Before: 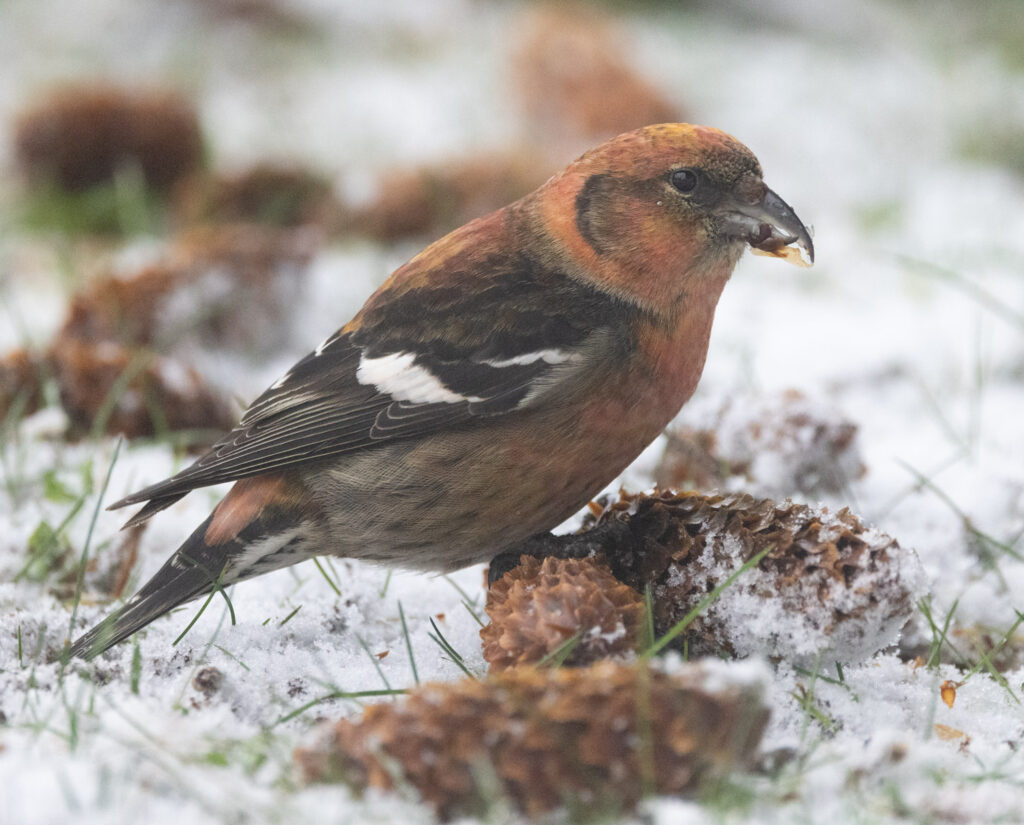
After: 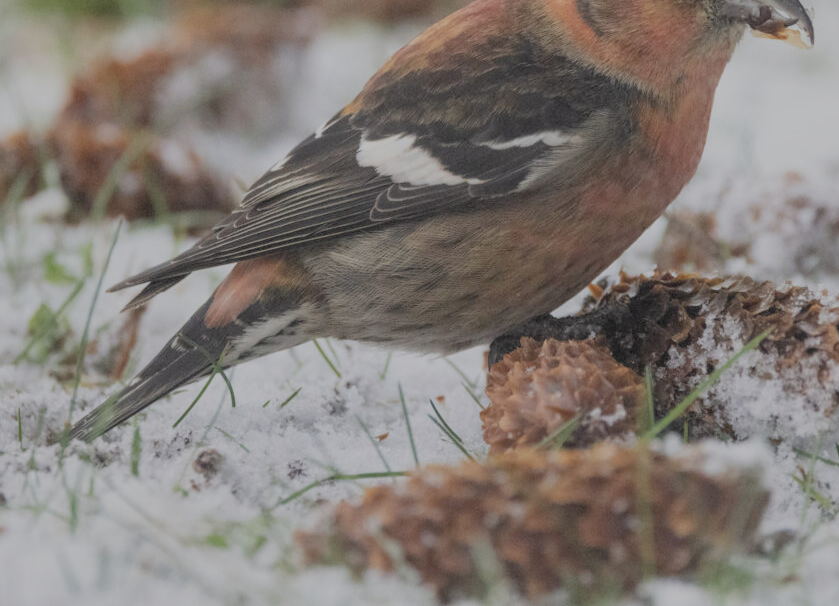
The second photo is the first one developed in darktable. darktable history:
crop: top 26.431%, right 18.016%
local contrast: highlights 55%, shadows 52%, detail 130%, midtone range 0.45
filmic rgb: middle gray luminance 2.55%, black relative exposure -9.91 EV, white relative exposure 6.99 EV, threshold 3 EV, dynamic range scaling 9.45%, target black luminance 0%, hardness 3.17, latitude 44.04%, contrast 0.666, highlights saturation mix 5.95%, shadows ↔ highlights balance 13.67%, iterations of high-quality reconstruction 10, enable highlight reconstruction true
